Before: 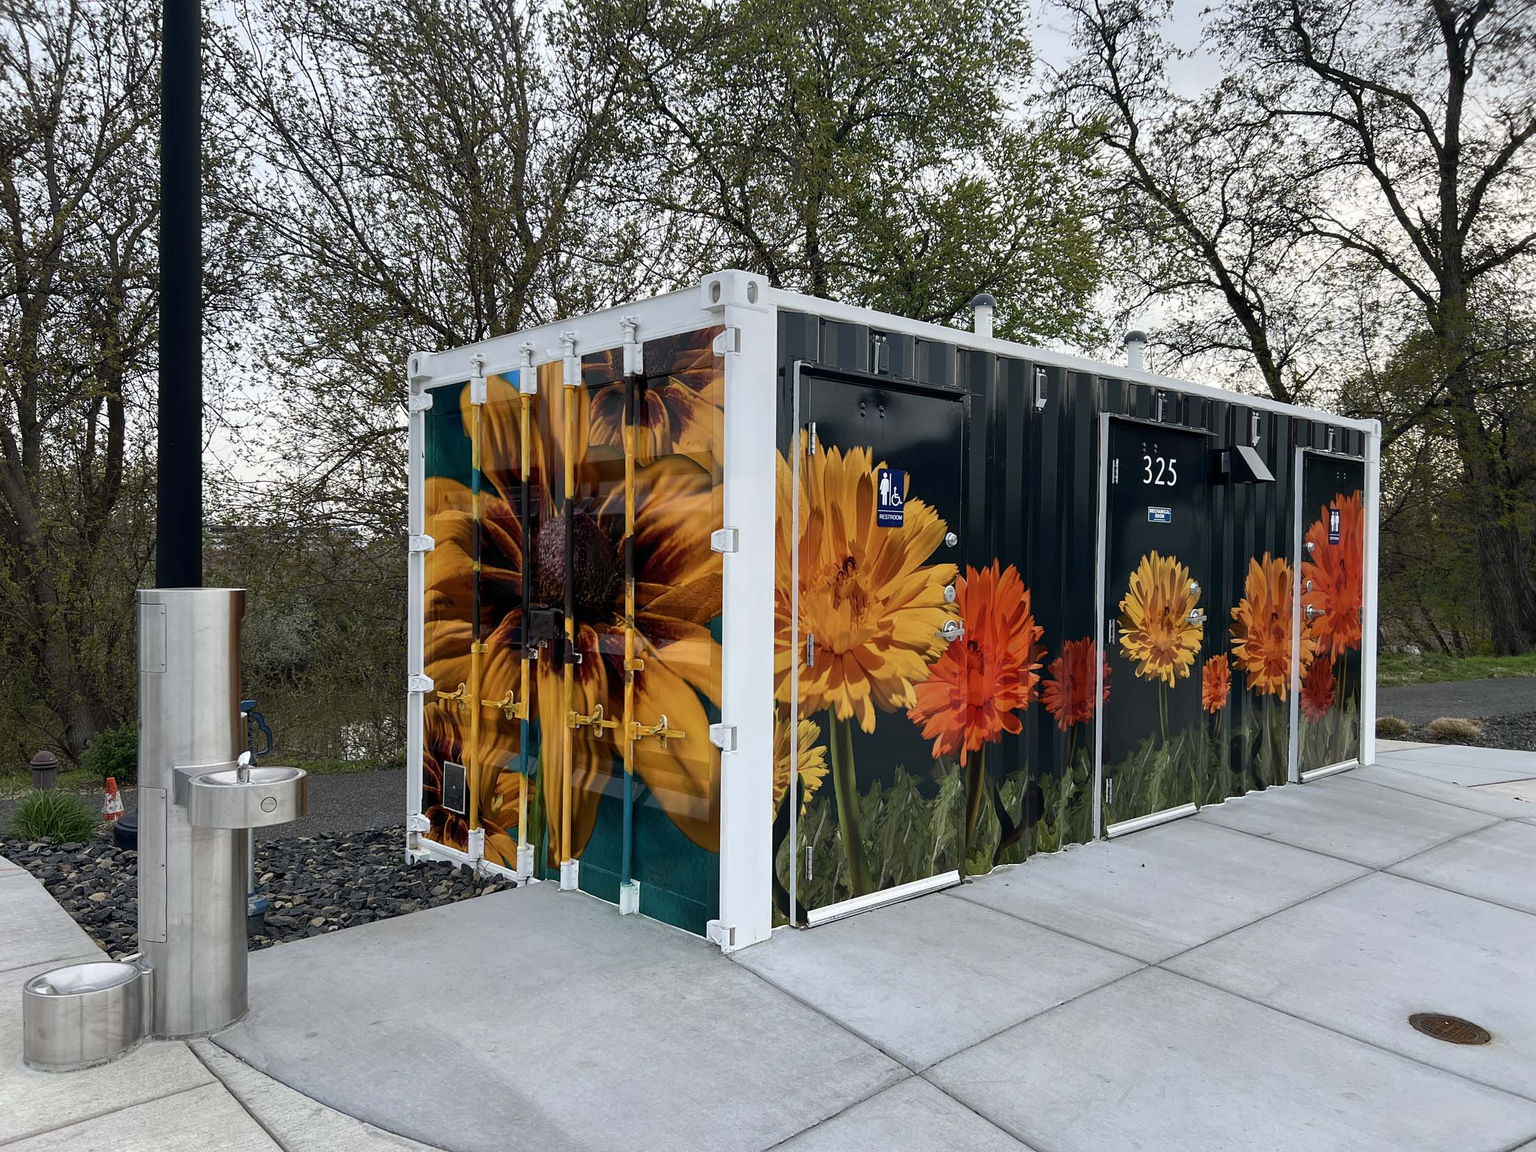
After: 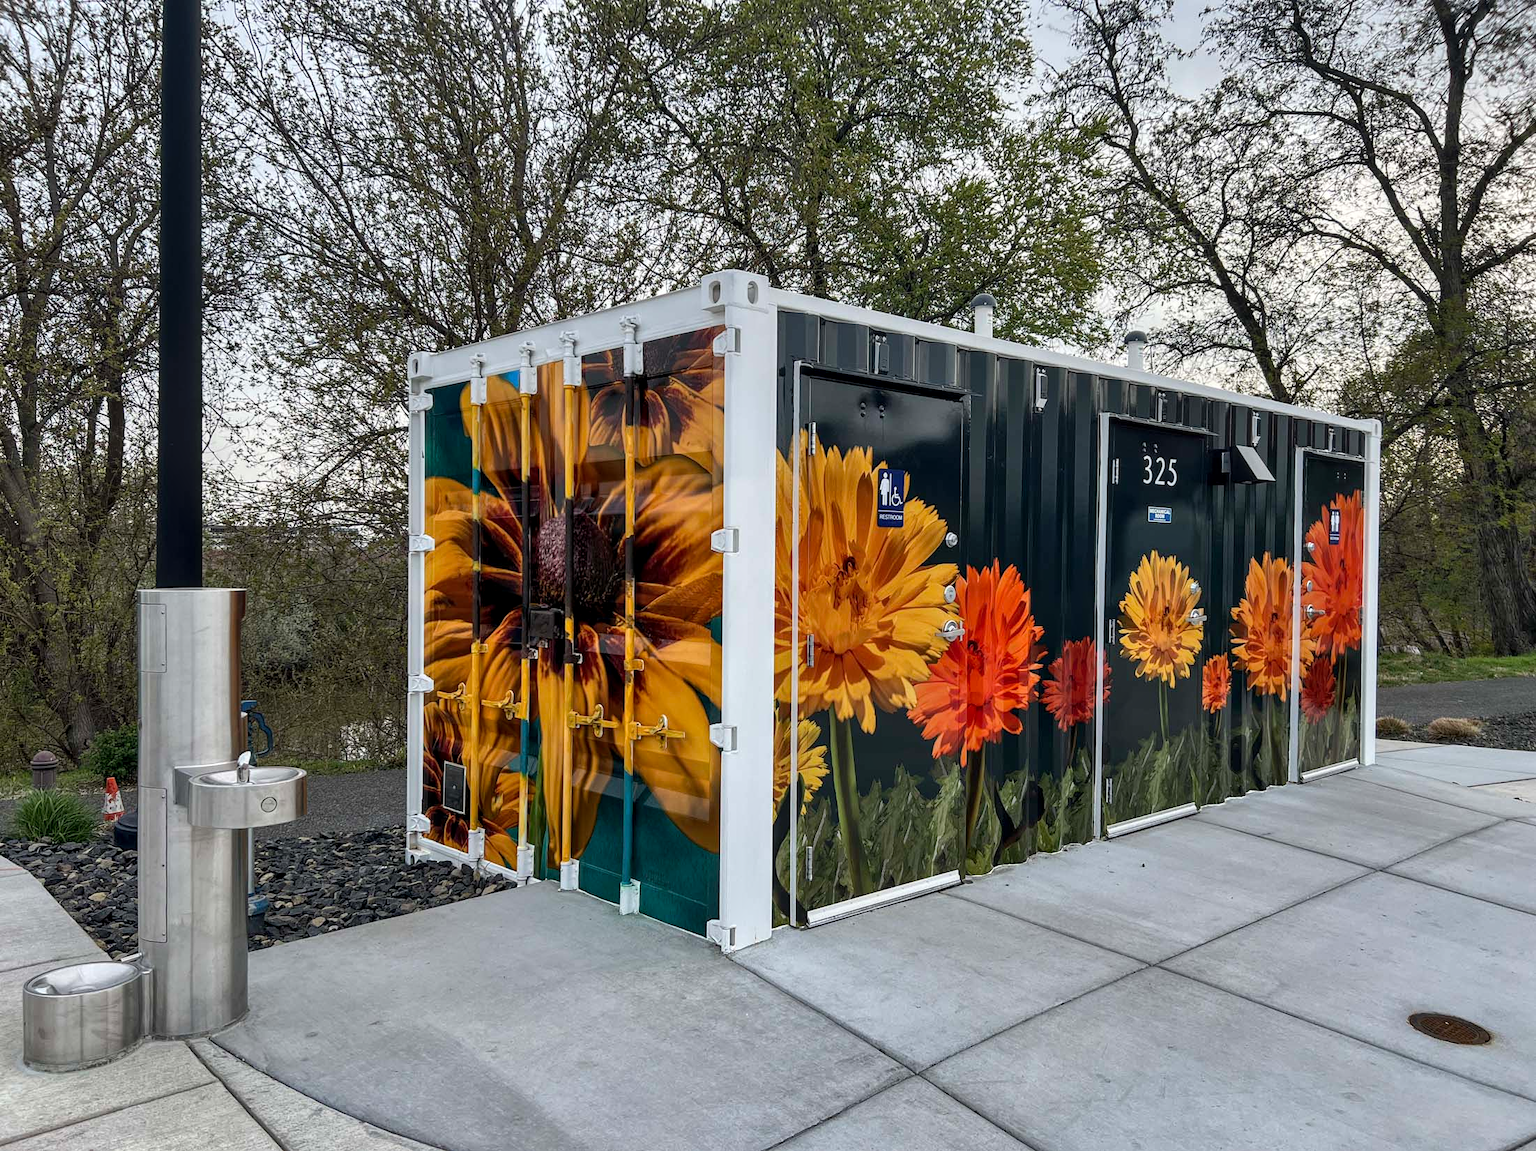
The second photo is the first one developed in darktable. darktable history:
shadows and highlights: shadows color adjustment 97.66%, soften with gaussian
local contrast: on, module defaults
